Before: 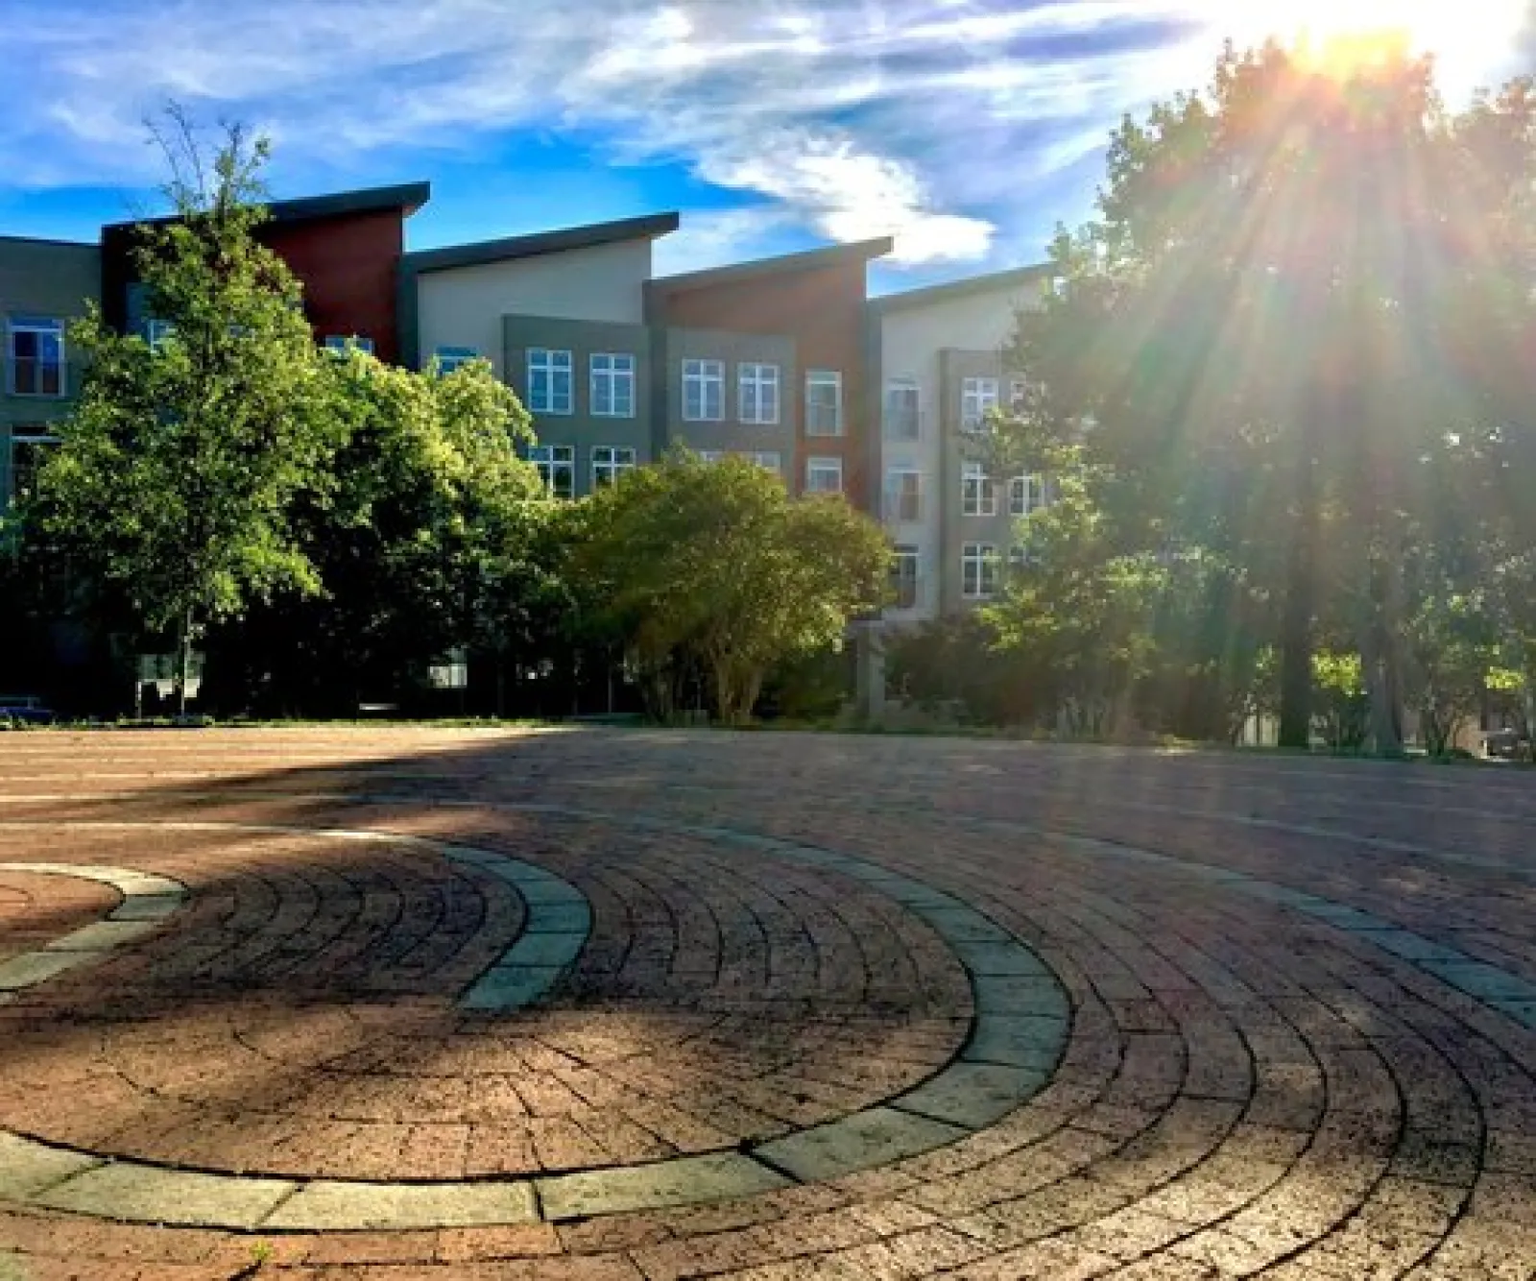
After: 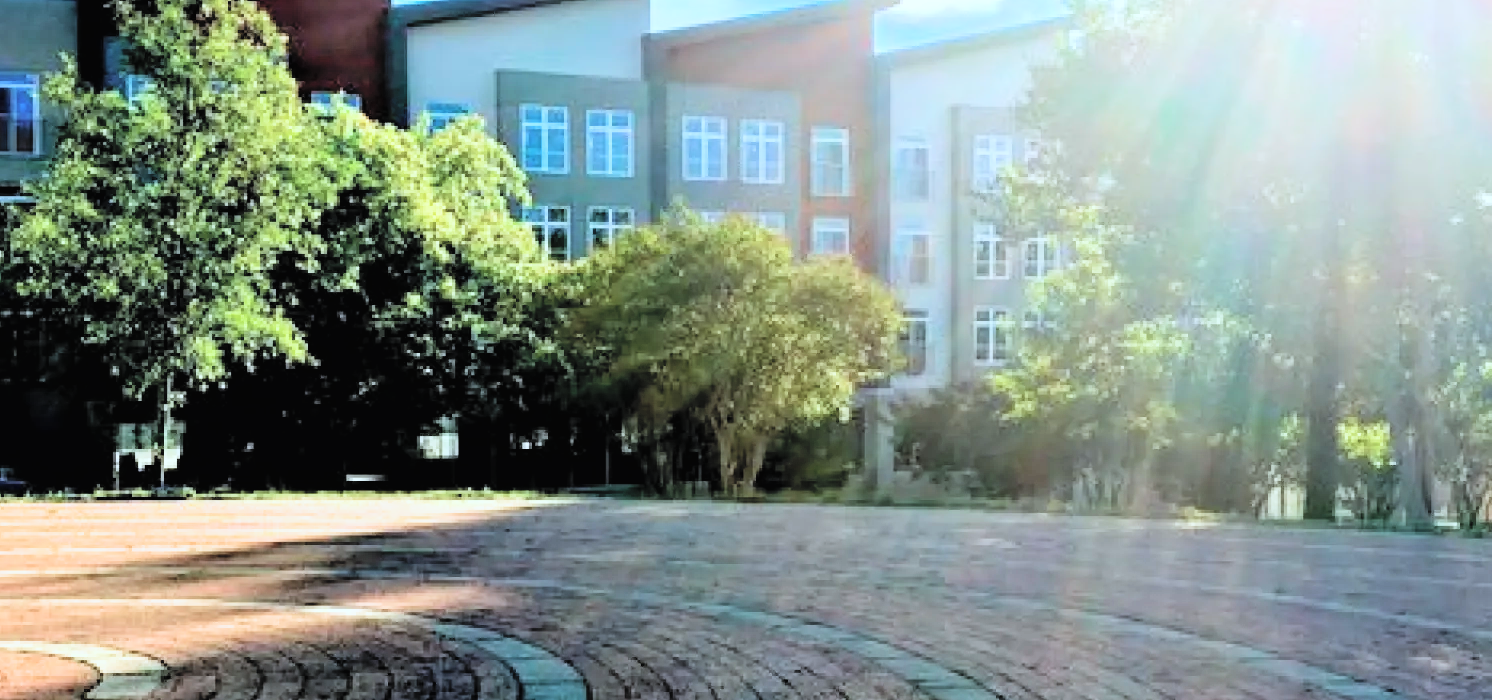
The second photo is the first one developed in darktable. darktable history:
crop: left 1.775%, top 19.349%, right 4.928%, bottom 28.159%
exposure: exposure 1 EV, compensate exposure bias true, compensate highlight preservation false
contrast brightness saturation: brightness 0.275
color correction: highlights a* -4.02, highlights b* -10.71
filmic rgb: black relative exposure -7.96 EV, white relative exposure 4.01 EV, hardness 4.17, contrast 1.364
